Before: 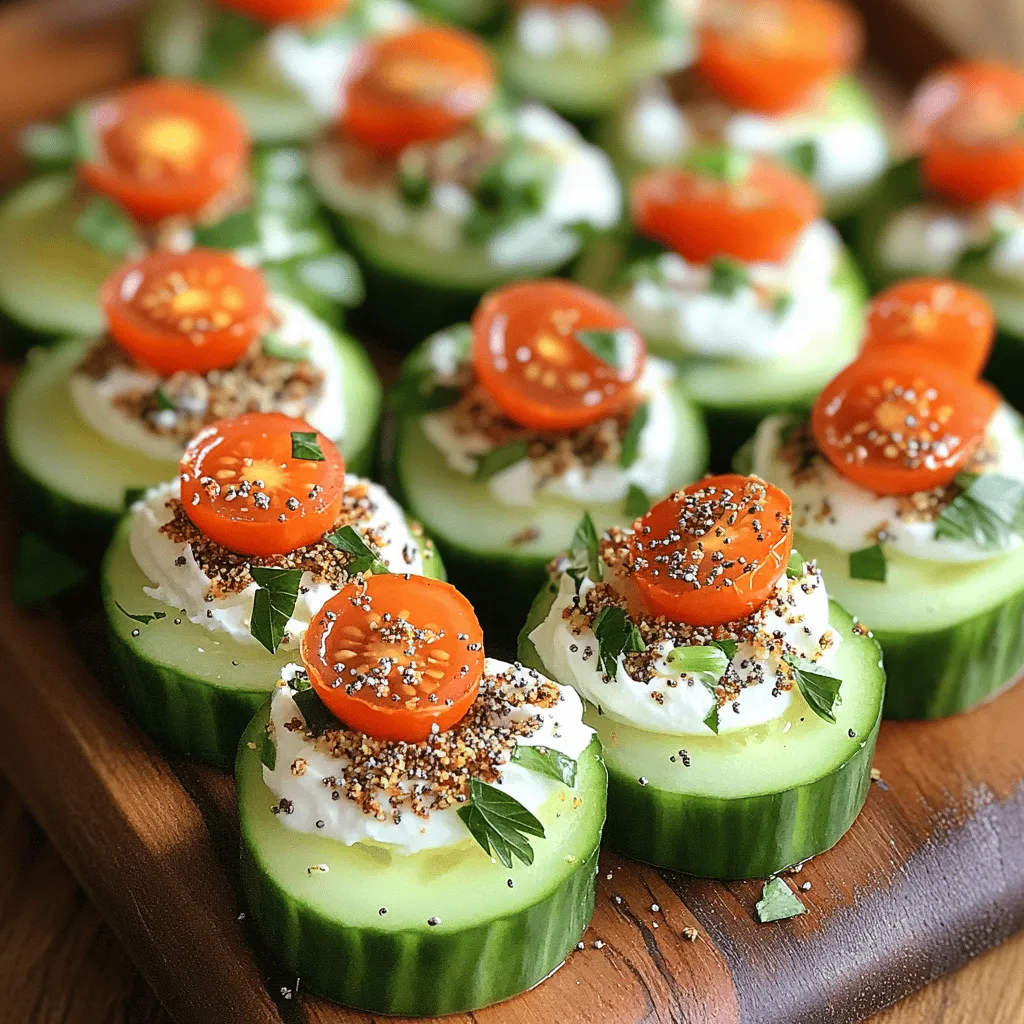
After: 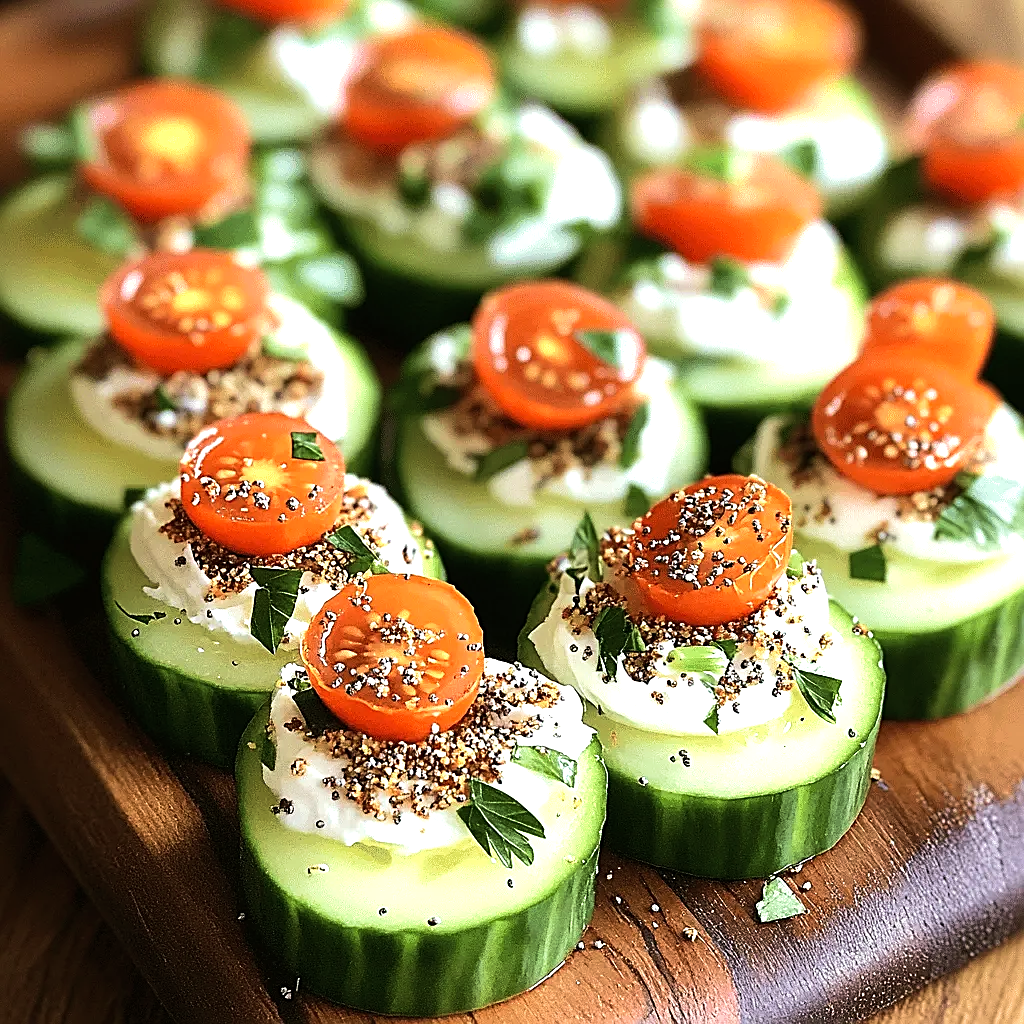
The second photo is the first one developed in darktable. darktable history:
velvia: on, module defaults
tone equalizer: -8 EV -0.733 EV, -7 EV -0.72 EV, -6 EV -0.588 EV, -5 EV -0.423 EV, -3 EV 0.368 EV, -2 EV 0.6 EV, -1 EV 0.676 EV, +0 EV 0.748 EV, edges refinement/feathering 500, mask exposure compensation -1.57 EV, preserve details no
sharpen: on, module defaults
